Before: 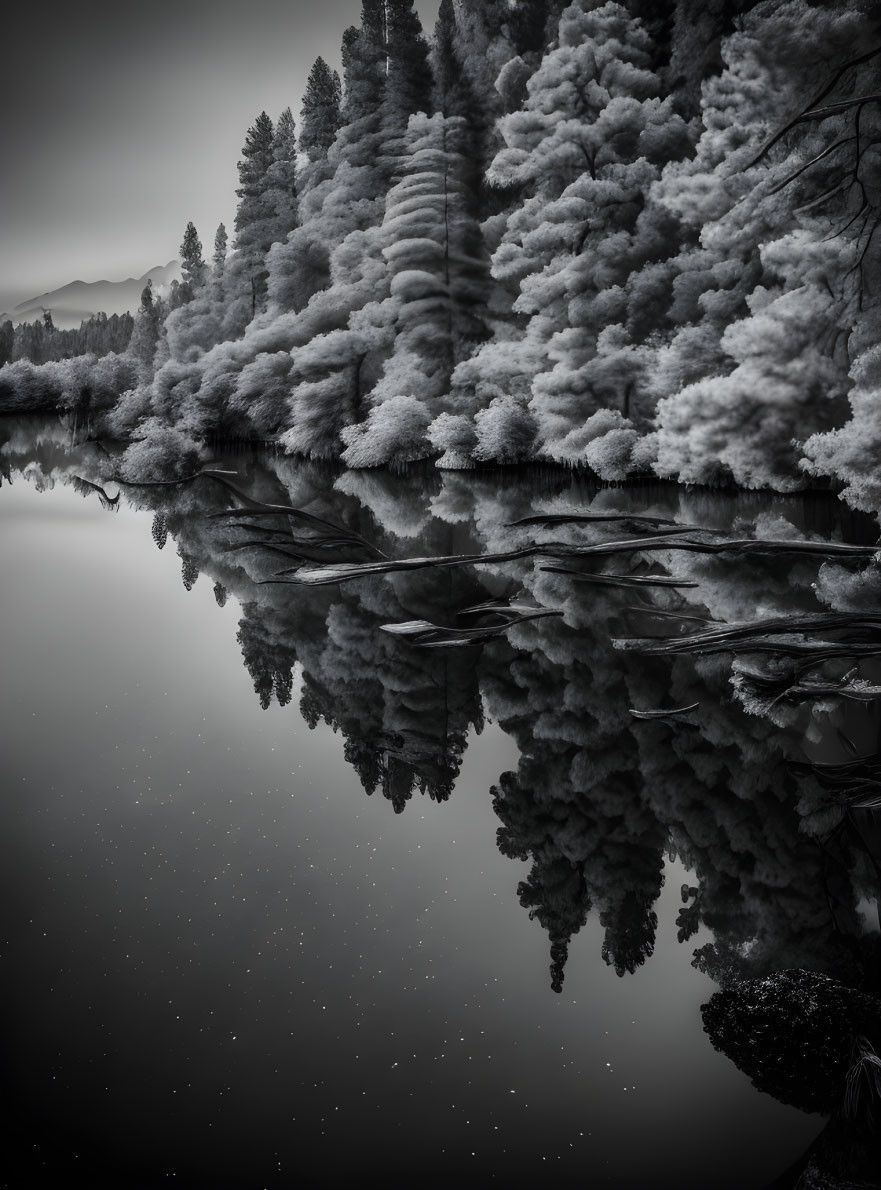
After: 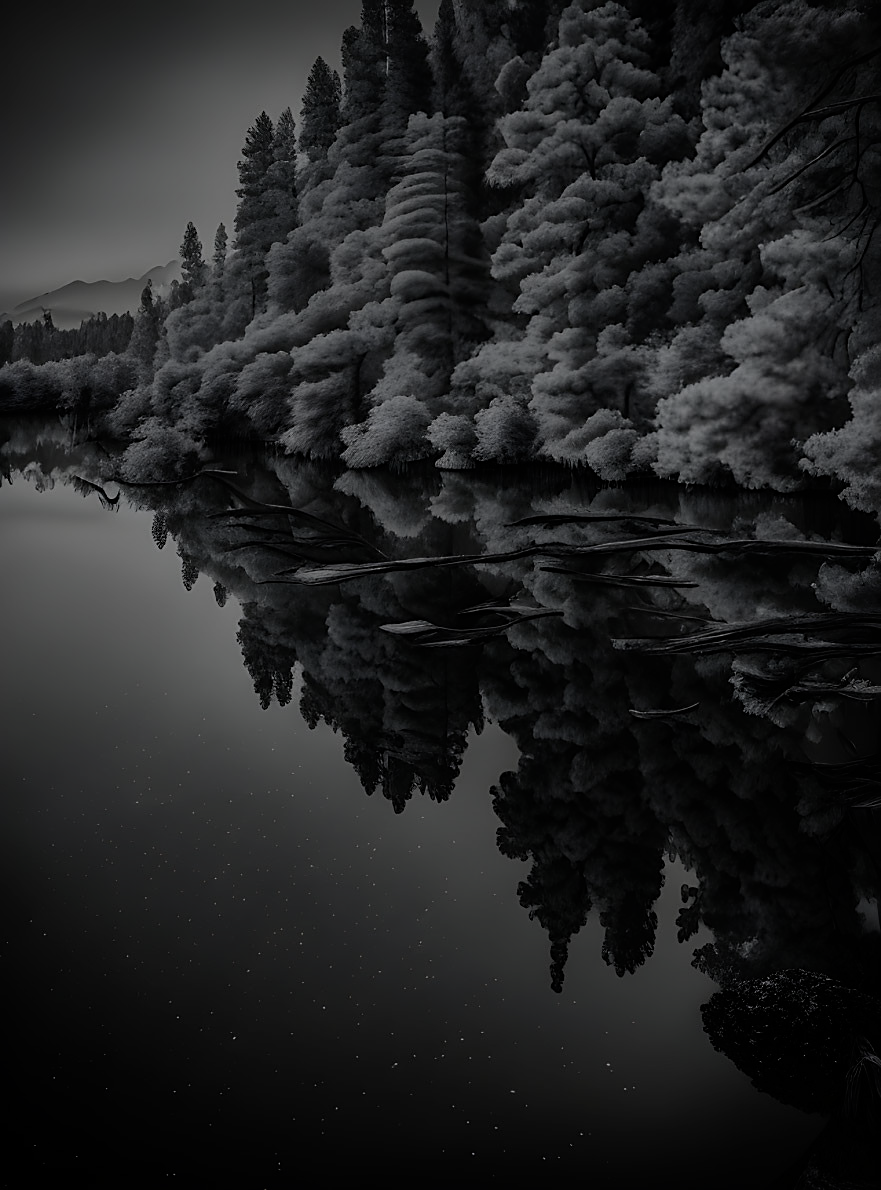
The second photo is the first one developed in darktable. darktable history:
tone equalizer: -8 EV -1.98 EV, -7 EV -1.99 EV, -6 EV -1.97 EV, -5 EV -1.99 EV, -4 EV -1.97 EV, -3 EV -2 EV, -2 EV -1.97 EV, -1 EV -1.63 EV, +0 EV -1.98 EV
sharpen: amount 0.48
